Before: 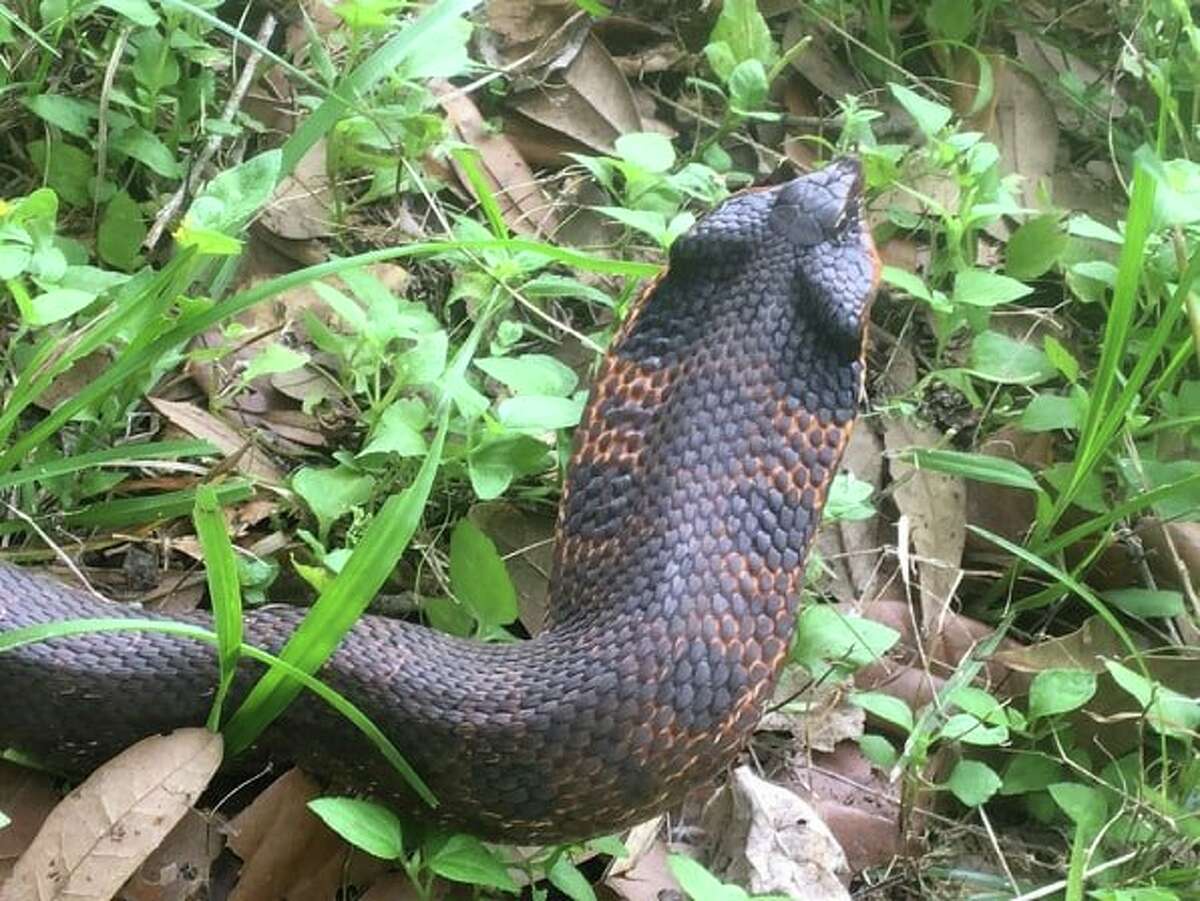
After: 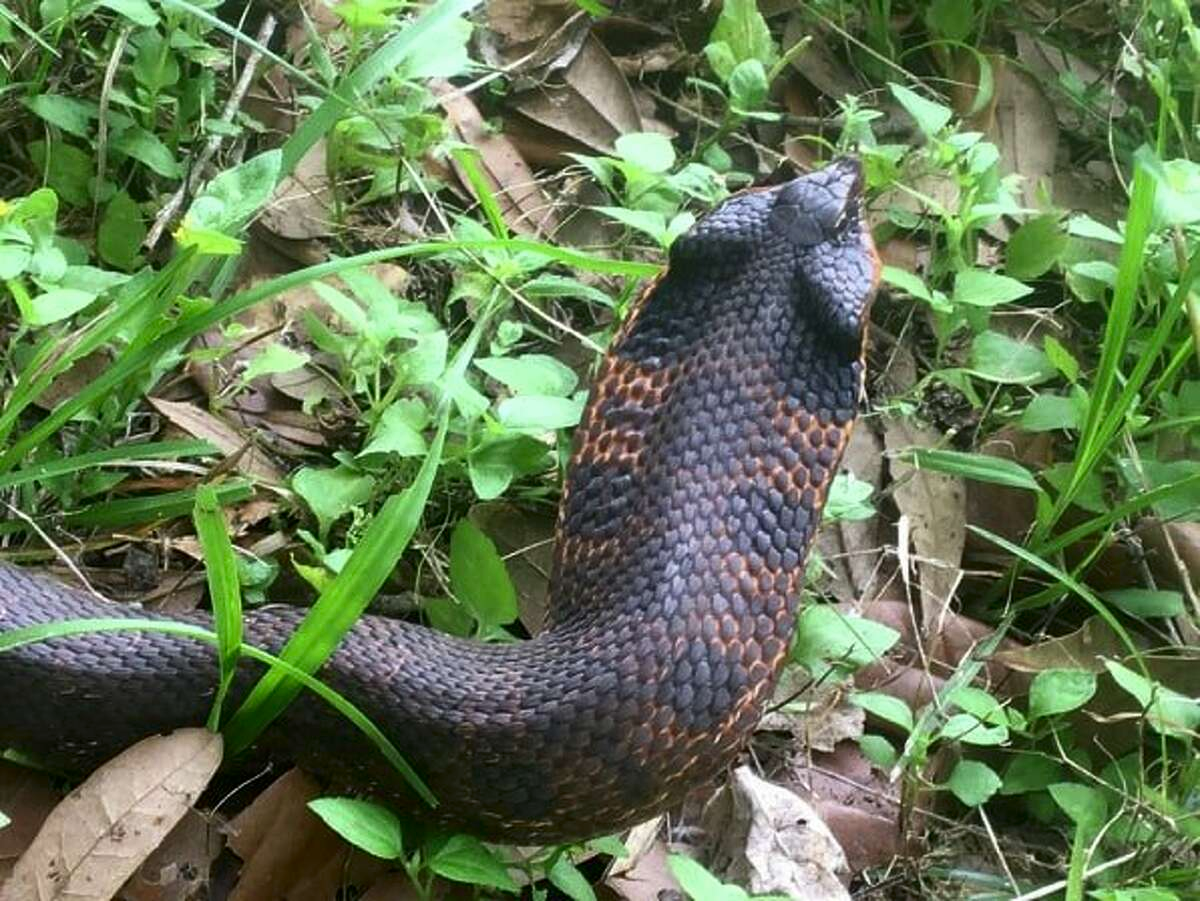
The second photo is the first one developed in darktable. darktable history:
contrast brightness saturation: contrast 0.069, brightness -0.134, saturation 0.046
